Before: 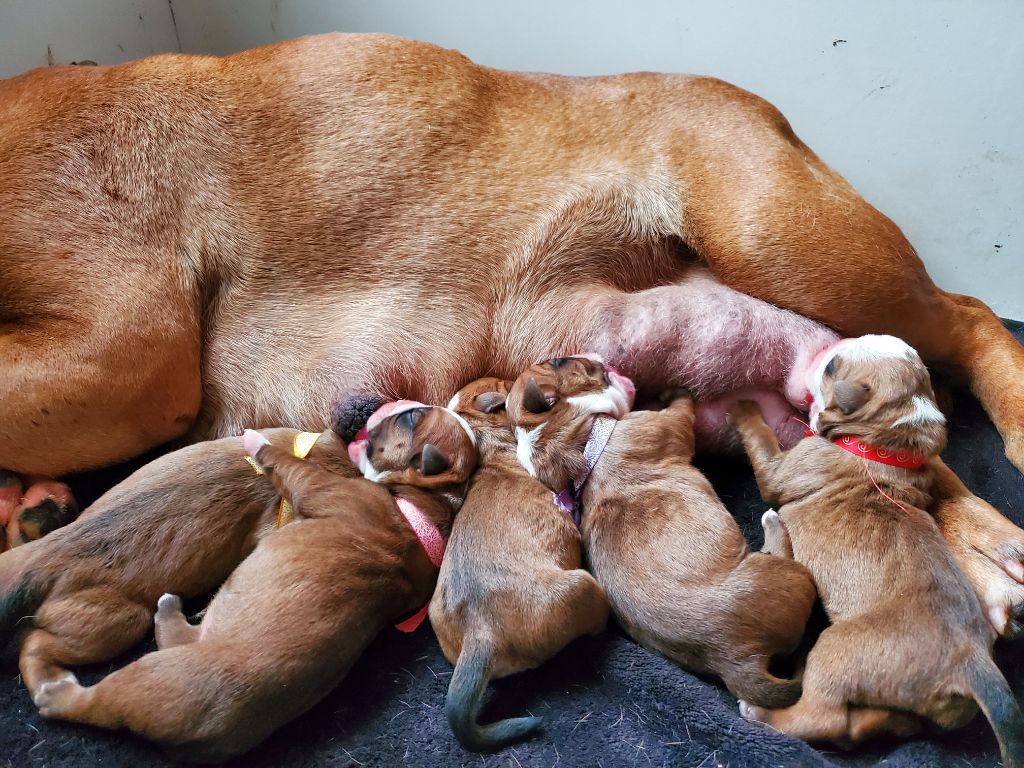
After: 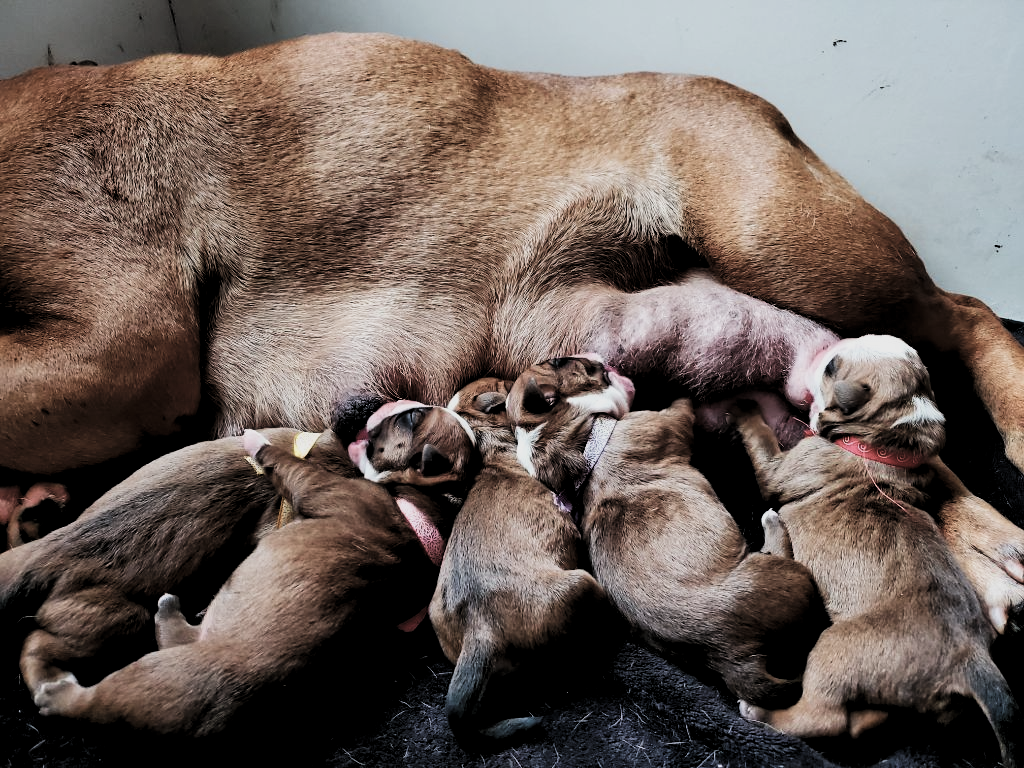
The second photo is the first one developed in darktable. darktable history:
filmic rgb: black relative exposure -5.11 EV, white relative exposure 3.95 EV, threshold 3.05 EV, hardness 2.89, contrast 1.299, highlights saturation mix -10.44%, color science v5 (2021), contrast in shadows safe, contrast in highlights safe, enable highlight reconstruction true
tone curve: curves: ch0 [(0, 0) (0.003, 0.01) (0.011, 0.015) (0.025, 0.023) (0.044, 0.037) (0.069, 0.055) (0.1, 0.08) (0.136, 0.114) (0.177, 0.155) (0.224, 0.201) (0.277, 0.254) (0.335, 0.319) (0.399, 0.387) (0.468, 0.459) (0.543, 0.544) (0.623, 0.634) (0.709, 0.731) (0.801, 0.827) (0.898, 0.921) (1, 1)], color space Lab, independent channels, preserve colors none
levels: levels [0.101, 0.578, 0.953]
contrast brightness saturation: saturation 0.097
